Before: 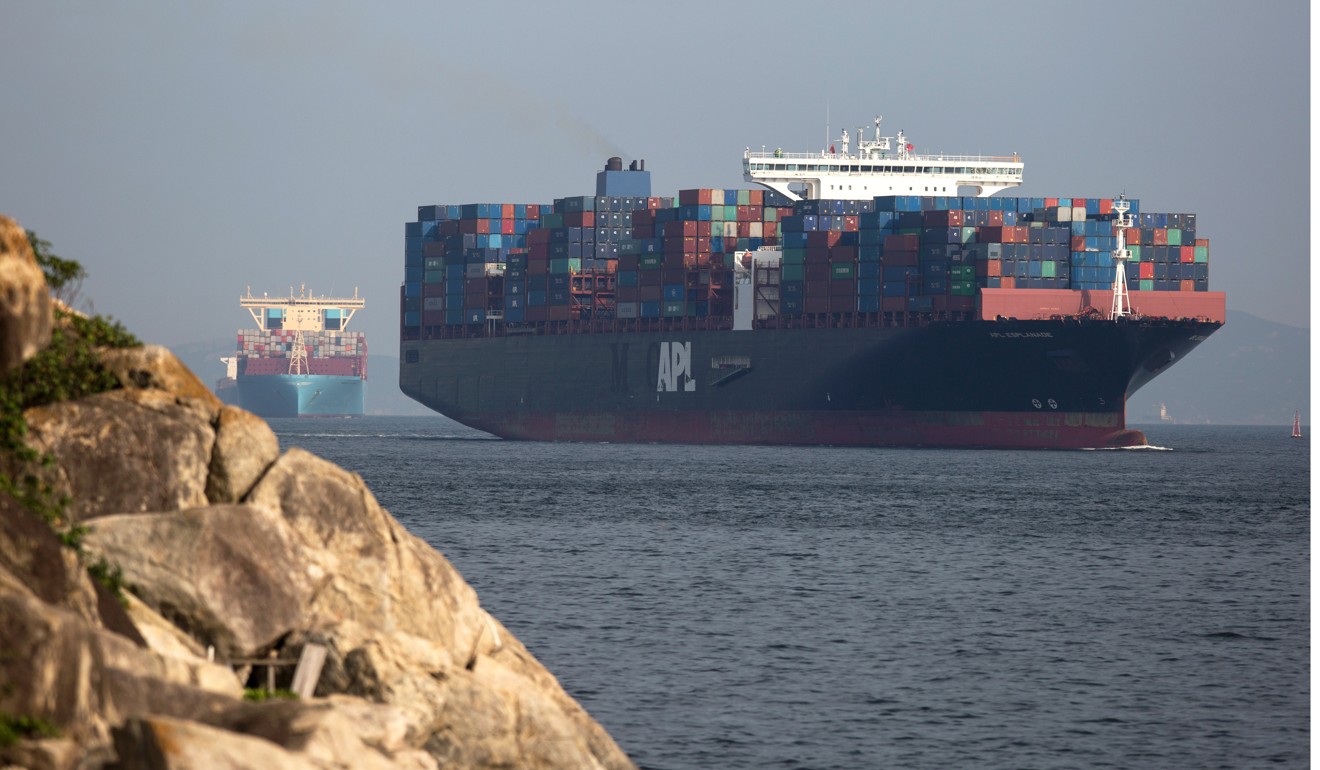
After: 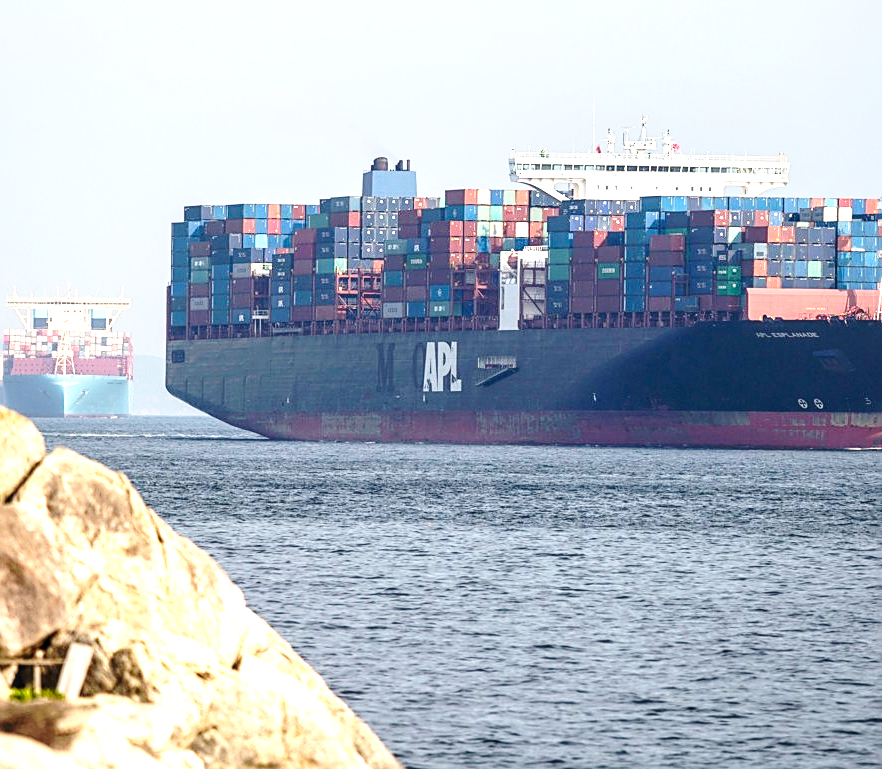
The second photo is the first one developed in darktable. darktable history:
color balance: output saturation 110%
crop and rotate: left 17.732%, right 15.423%
exposure: exposure 0.669 EV, compensate highlight preservation false
sharpen: on, module defaults
shadows and highlights: shadows -12.5, white point adjustment 4, highlights 28.33
base curve: curves: ch0 [(0, 0) (0.028, 0.03) (0.121, 0.232) (0.46, 0.748) (0.859, 0.968) (1, 1)], preserve colors none
local contrast: detail 130%
